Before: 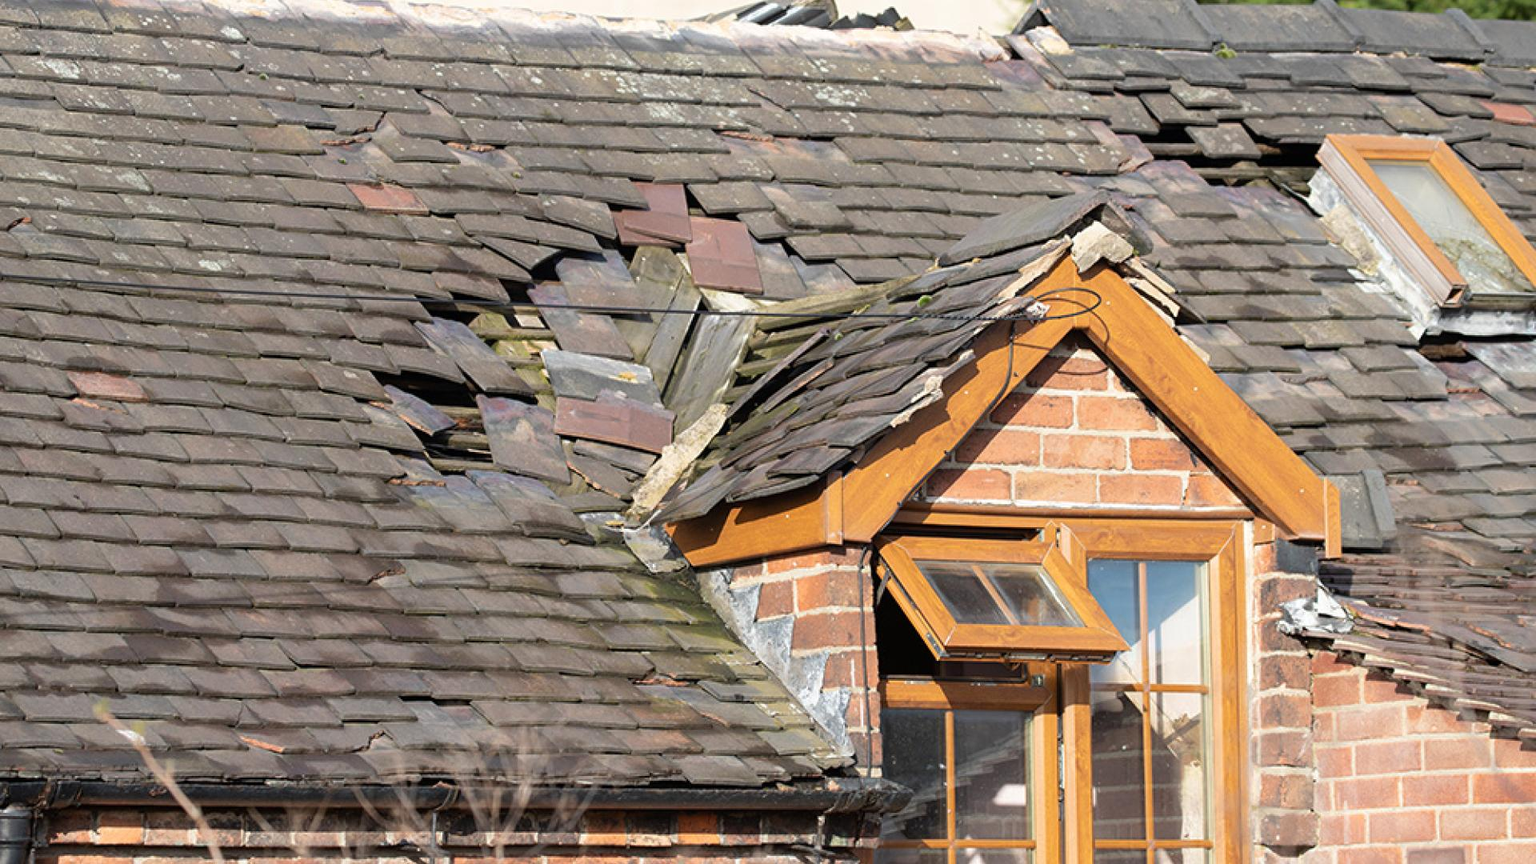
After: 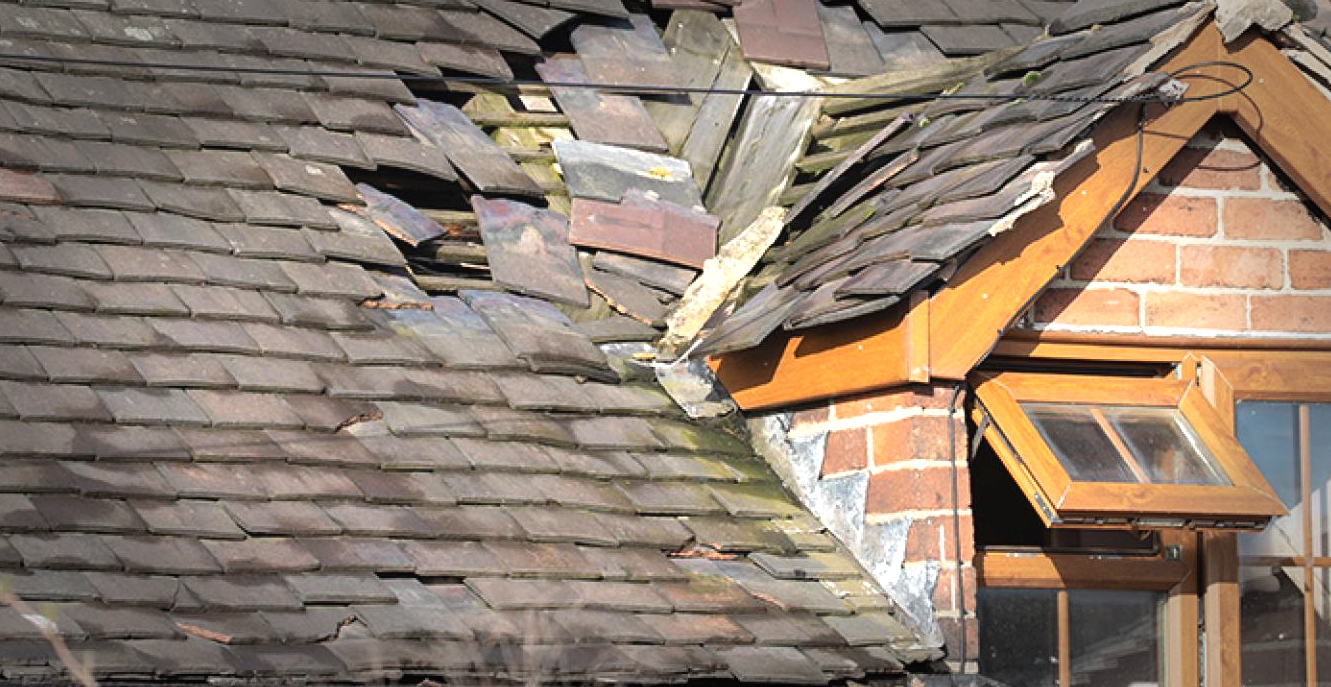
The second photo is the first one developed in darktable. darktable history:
exposure: black level correction -0.002, exposure 0.54 EV, compensate highlight preservation false
crop: left 6.488%, top 27.668%, right 24.183%, bottom 8.656%
vignetting: fall-off start 66.7%, fall-off radius 39.74%, brightness -0.576, saturation -0.258, automatic ratio true, width/height ratio 0.671, dithering 16-bit output
